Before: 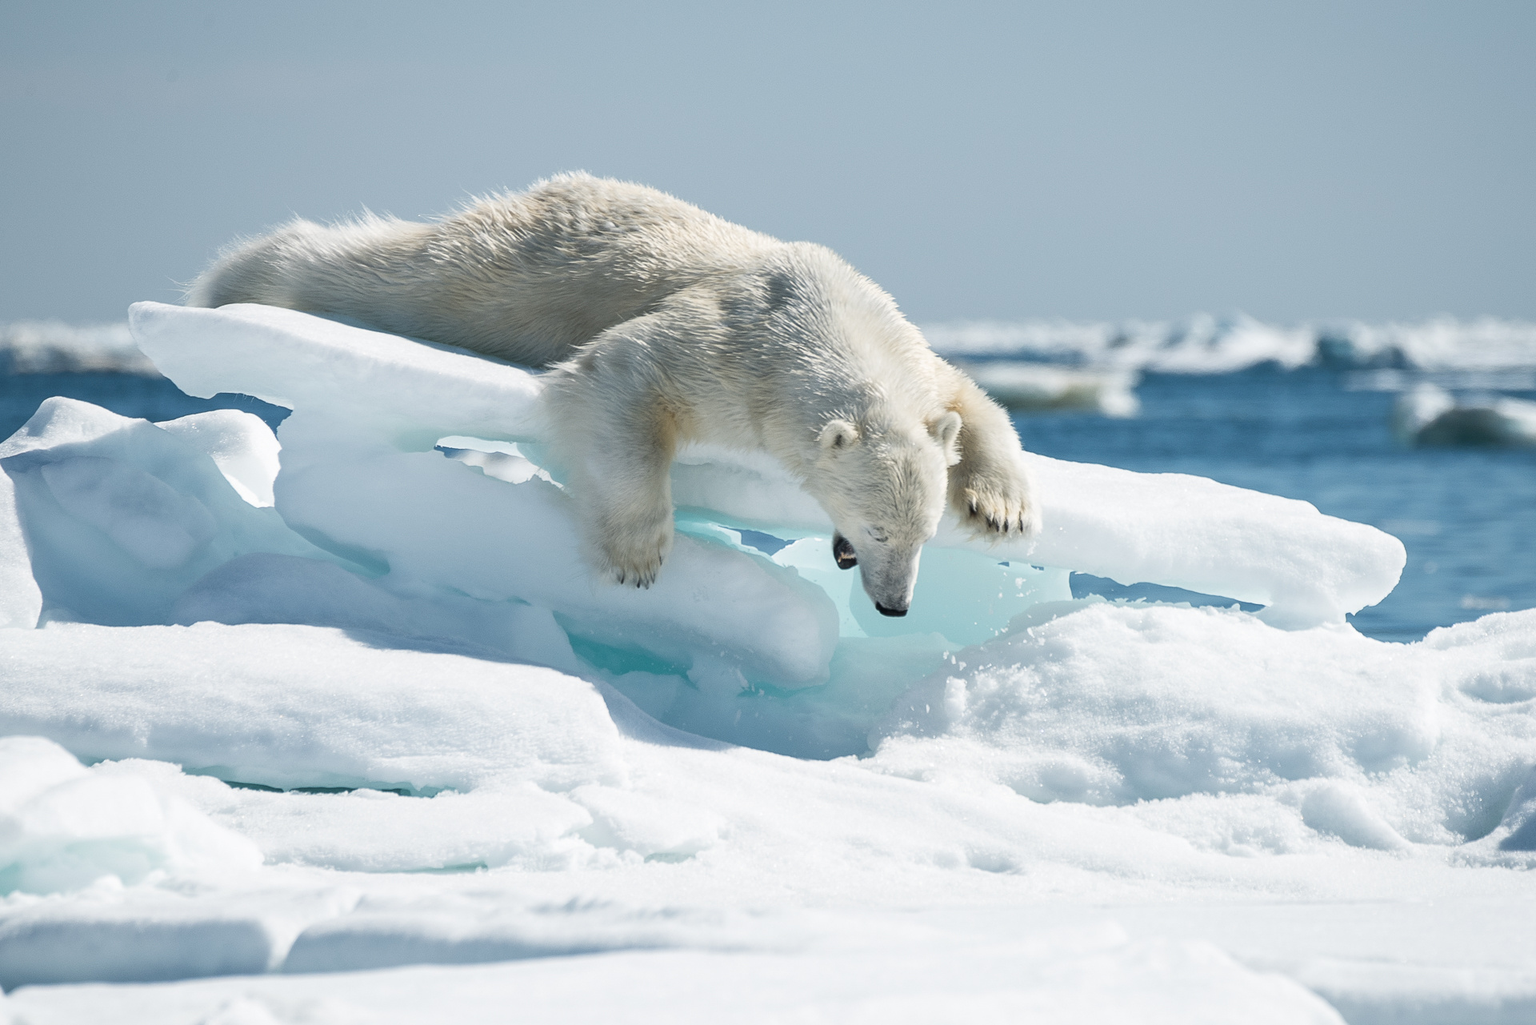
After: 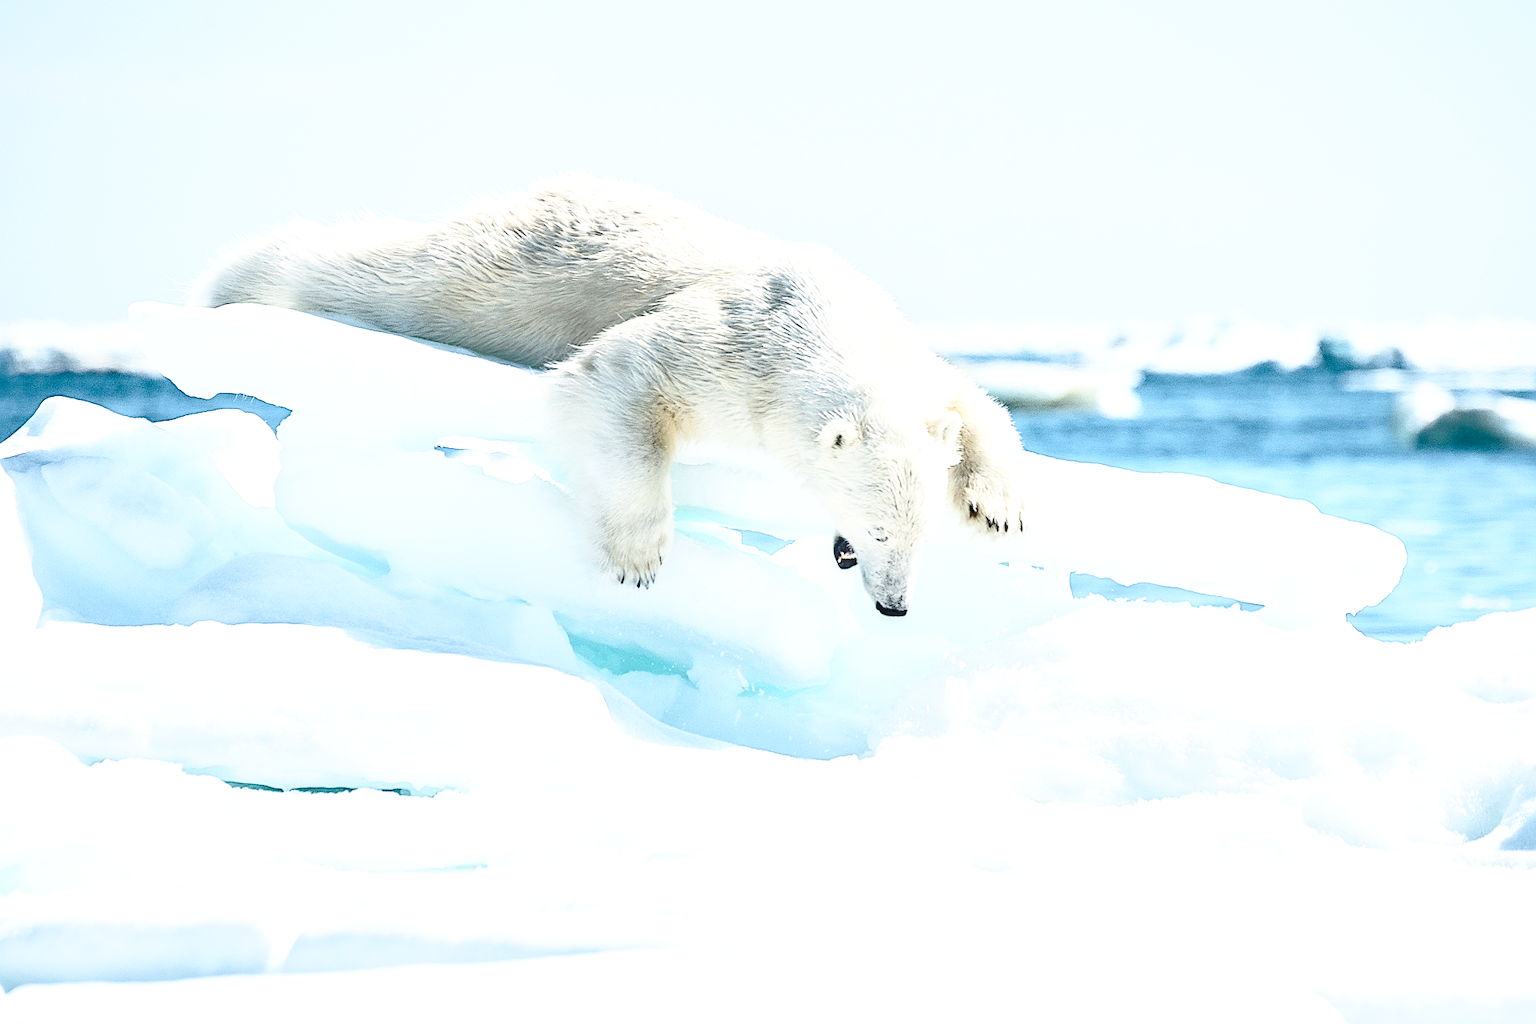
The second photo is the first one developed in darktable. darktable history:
contrast brightness saturation: contrast 0.299
tone equalizer: -8 EV -0.538 EV, -7 EV -0.351 EV, -6 EV -0.097 EV, -5 EV 0.431 EV, -4 EV 0.957 EV, -3 EV 0.815 EV, -2 EV -0.007 EV, -1 EV 0.132 EV, +0 EV -0.022 EV, mask exposure compensation -0.486 EV
base curve: curves: ch0 [(0, 0) (0.032, 0.037) (0.105, 0.228) (0.435, 0.76) (0.856, 0.983) (1, 1)], preserve colors none
sharpen: on, module defaults
local contrast: on, module defaults
exposure: black level correction 0.003, exposure 0.391 EV, compensate highlight preservation false
